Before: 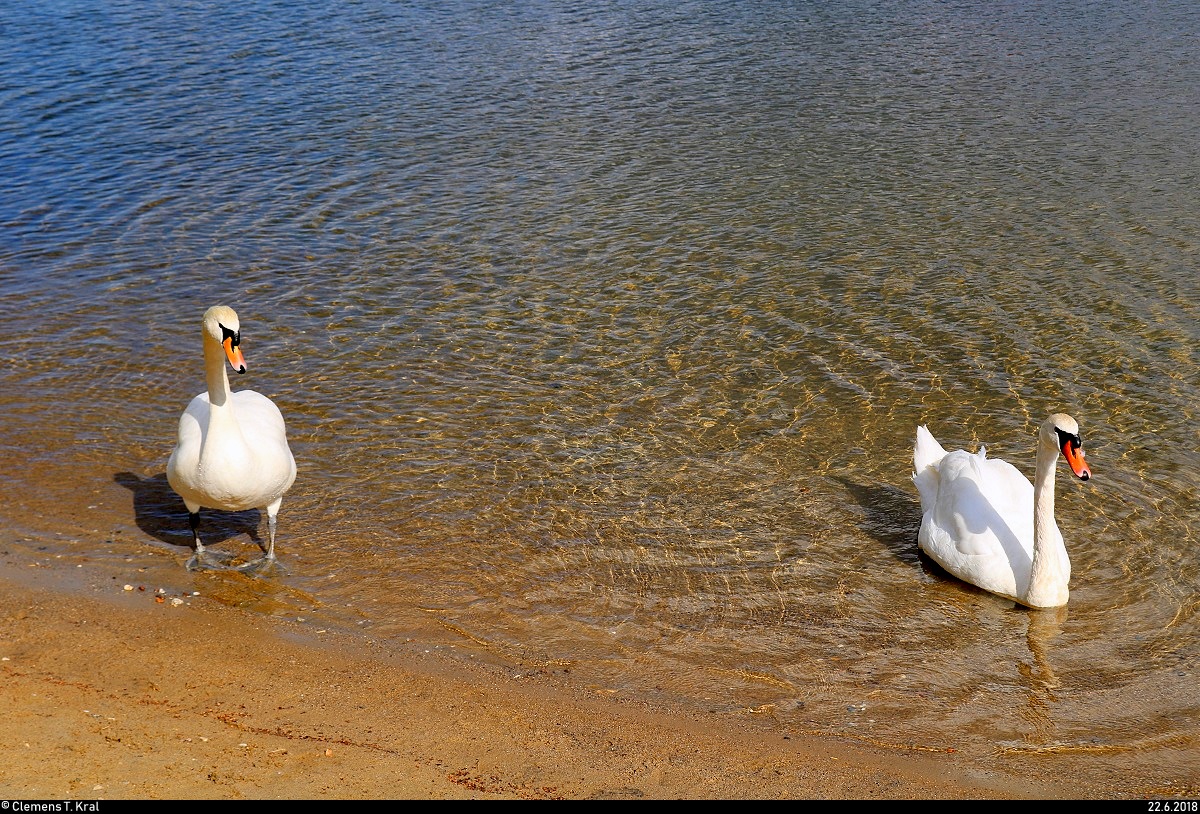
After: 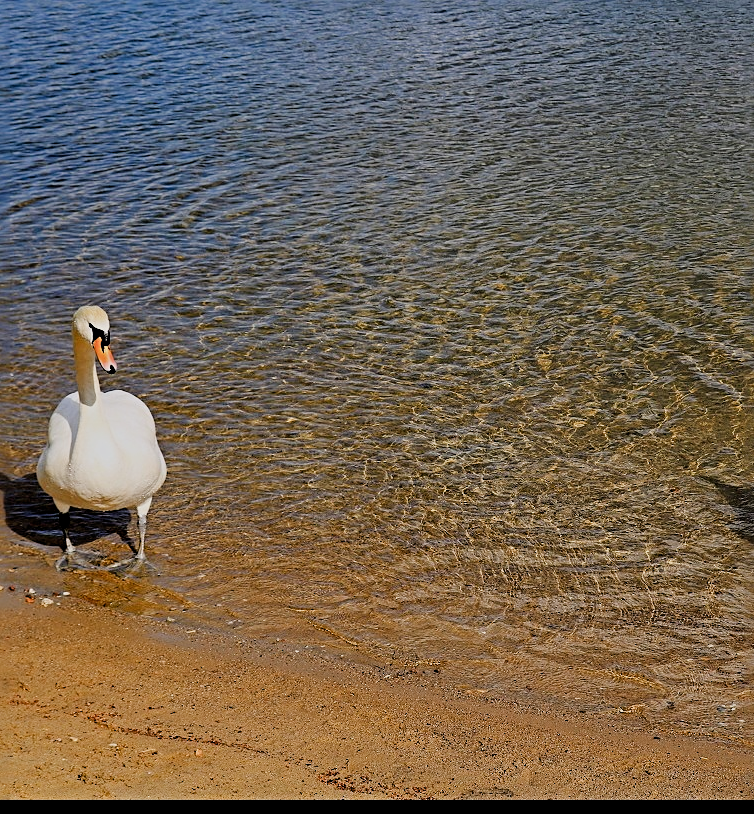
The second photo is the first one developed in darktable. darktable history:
crop: left 10.853%, right 26.309%
filmic rgb: black relative exposure -7.65 EV, white relative exposure 4.56 EV, hardness 3.61, iterations of high-quality reconstruction 0
sharpen: radius 3.991
